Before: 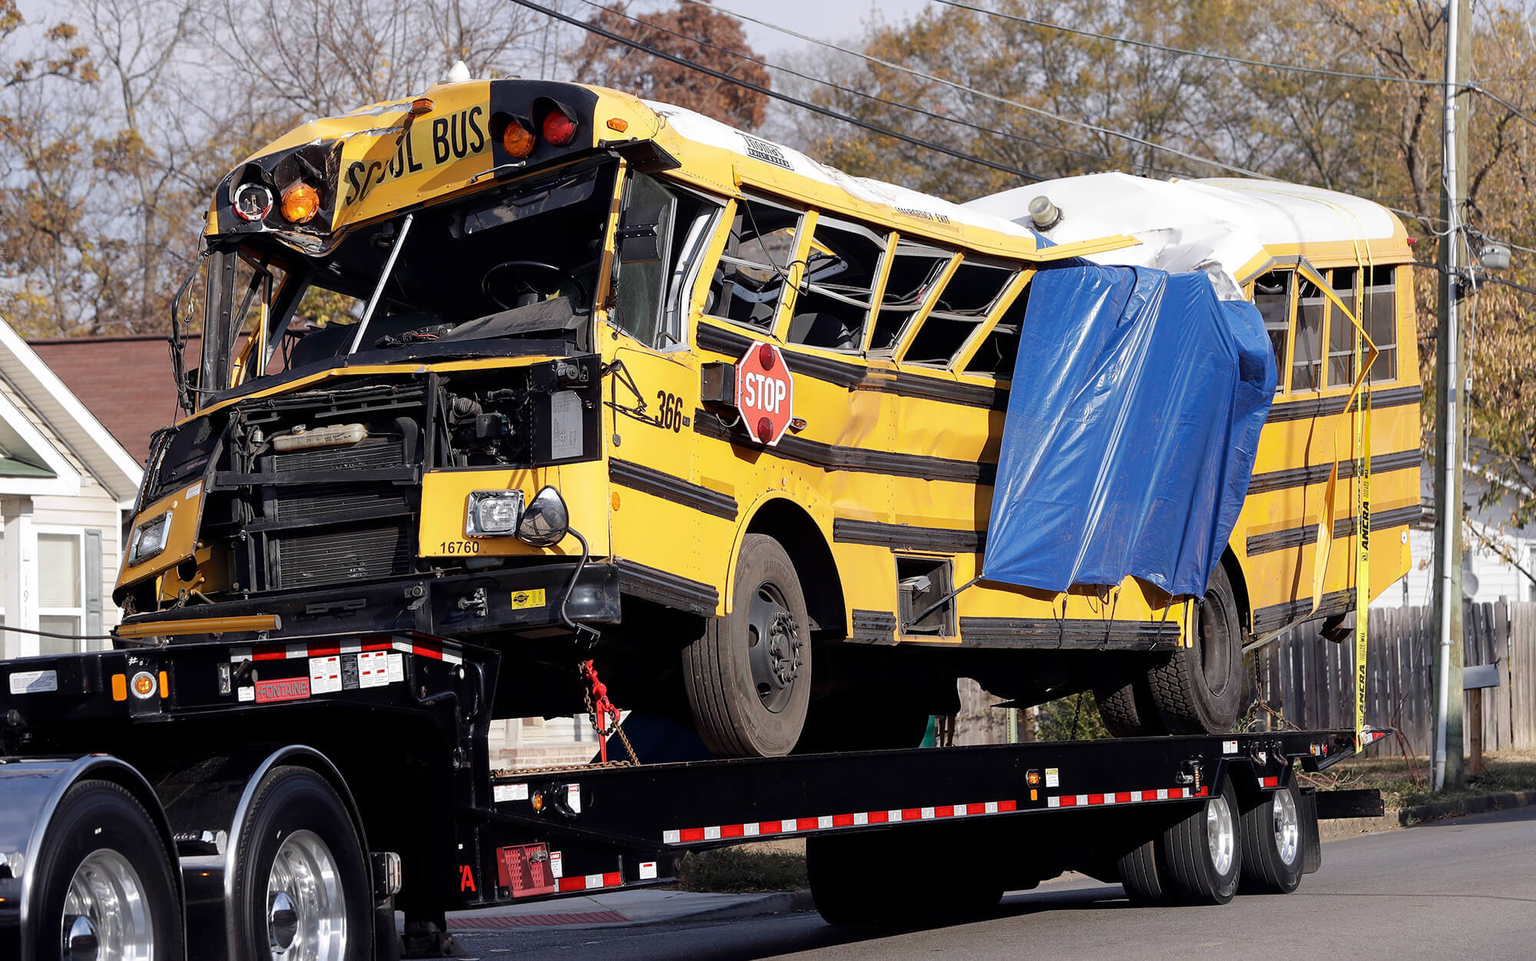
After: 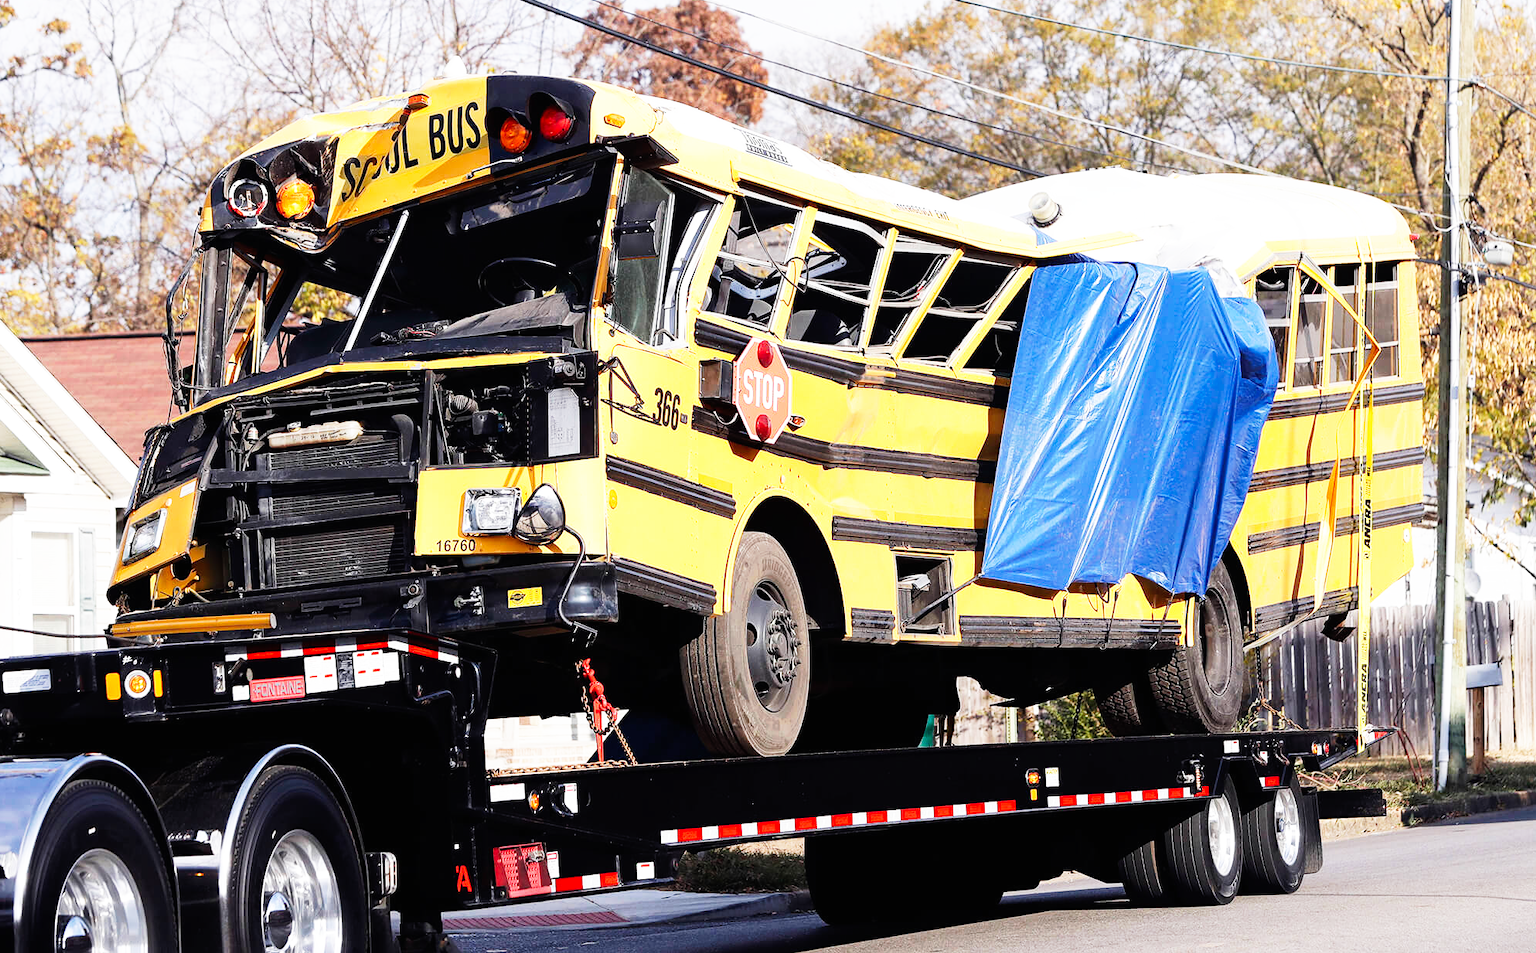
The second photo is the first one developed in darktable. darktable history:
base curve: curves: ch0 [(0, 0) (0.007, 0.004) (0.027, 0.03) (0.046, 0.07) (0.207, 0.54) (0.442, 0.872) (0.673, 0.972) (1, 1)], preserve colors none
crop: left 0.453%, top 0.564%, right 0.168%, bottom 0.818%
tone curve: curves: ch0 [(0, 0) (0.003, 0.005) (0.011, 0.019) (0.025, 0.04) (0.044, 0.064) (0.069, 0.095) (0.1, 0.129) (0.136, 0.169) (0.177, 0.207) (0.224, 0.247) (0.277, 0.298) (0.335, 0.354) (0.399, 0.416) (0.468, 0.478) (0.543, 0.553) (0.623, 0.634) (0.709, 0.709) (0.801, 0.817) (0.898, 0.912) (1, 1)], preserve colors none
